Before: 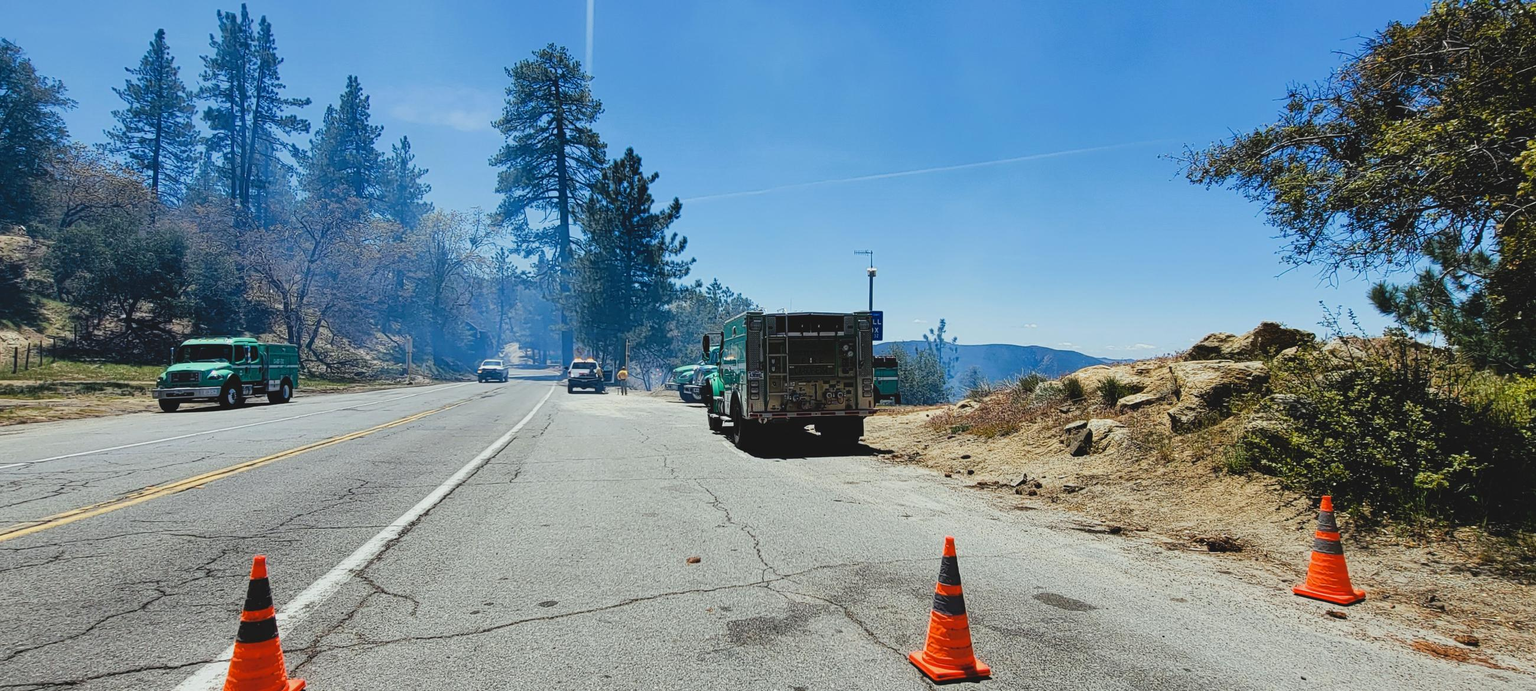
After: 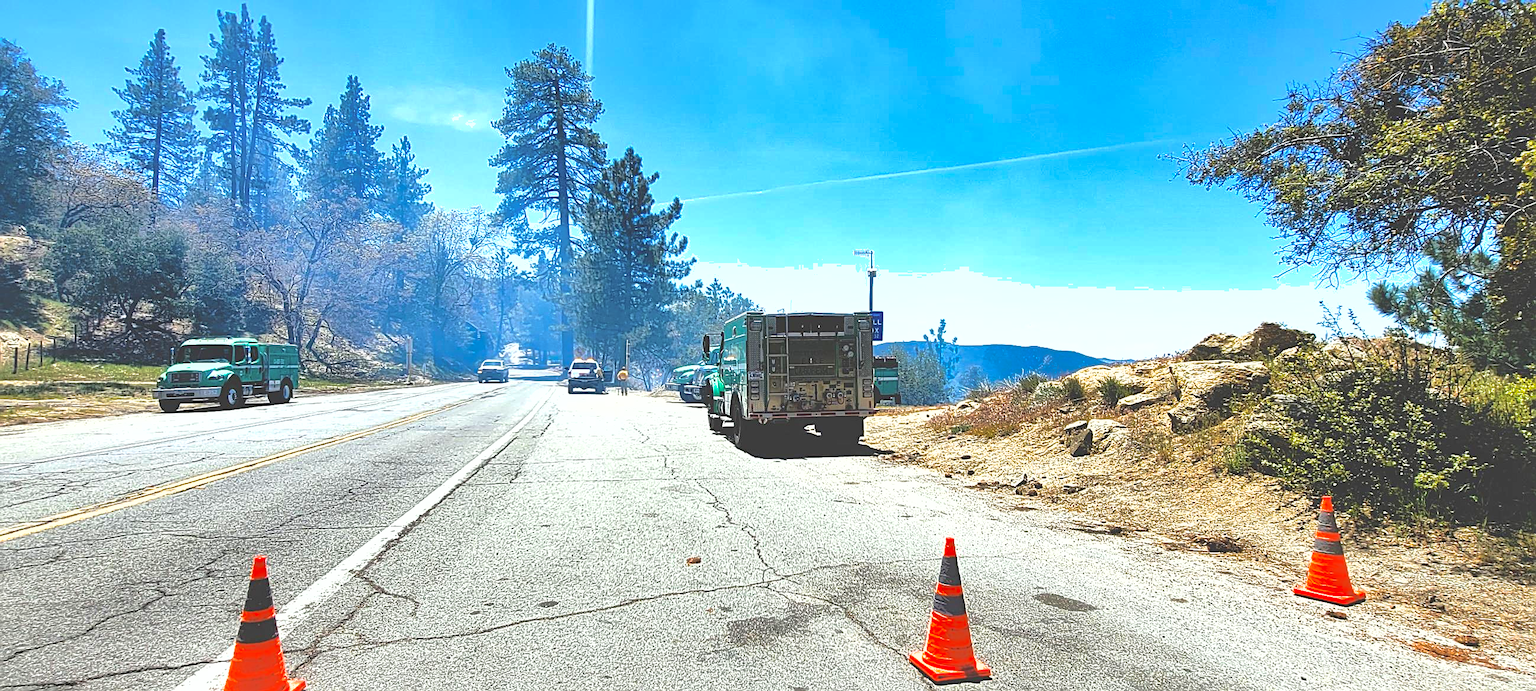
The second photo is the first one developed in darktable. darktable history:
contrast brightness saturation: brightness 0.136
sharpen: on, module defaults
tone equalizer: on, module defaults
exposure: black level correction 0, exposure 1.001 EV, compensate highlight preservation false
shadows and highlights: shadows 39.64, highlights -59.85
levels: levels [0, 0.492, 0.984]
